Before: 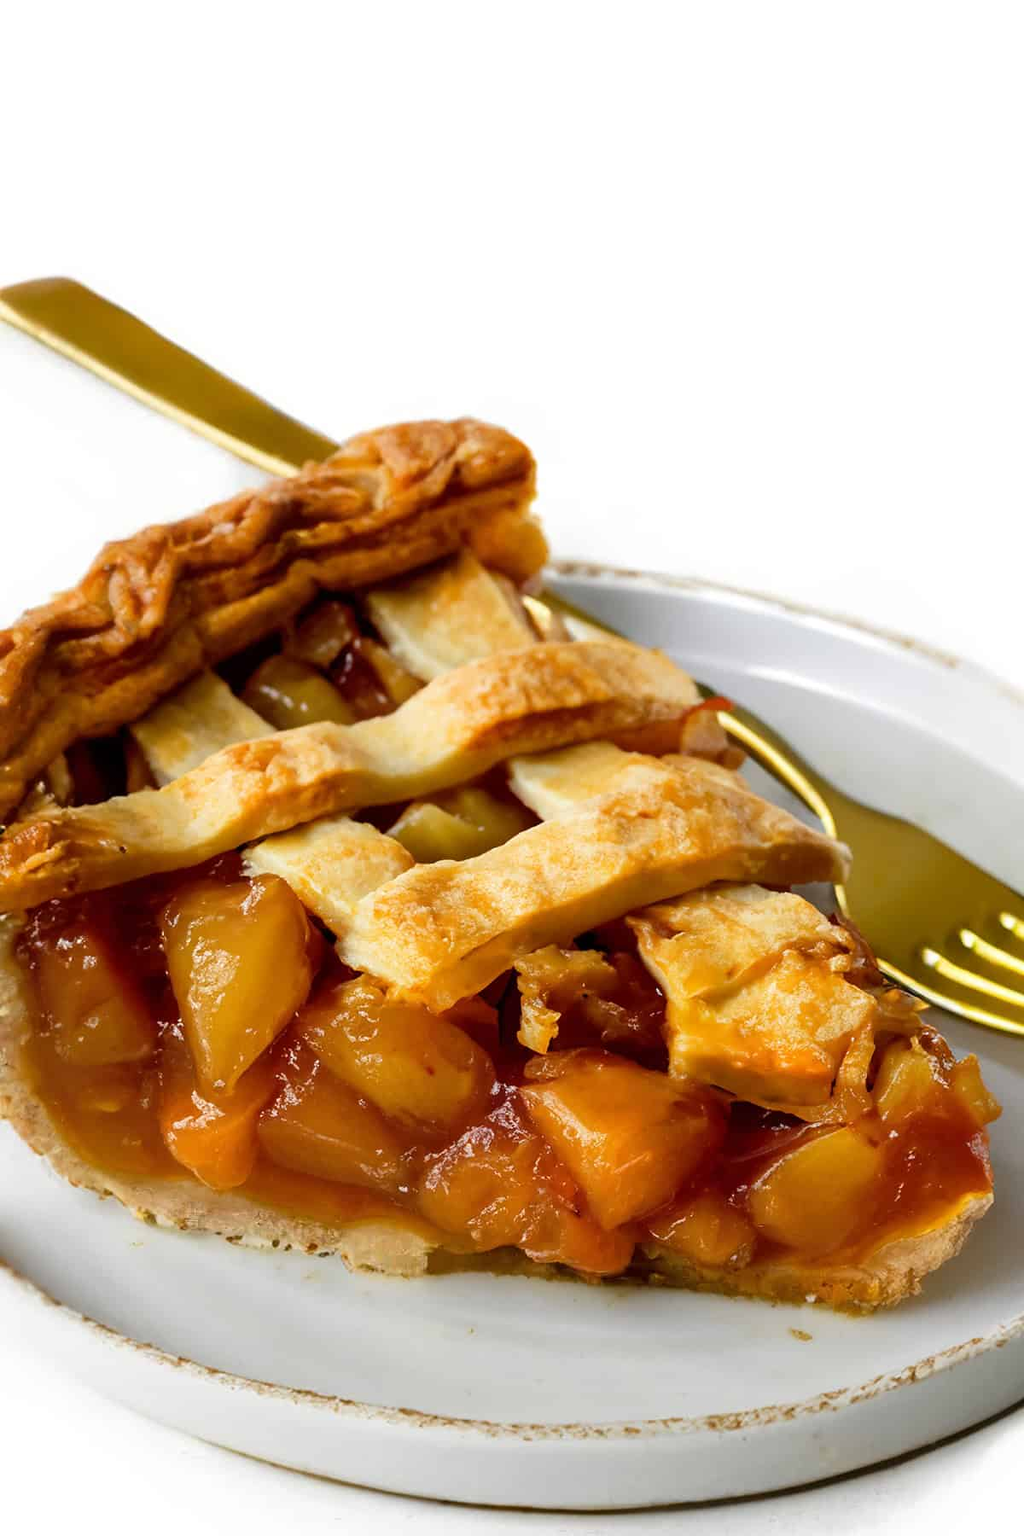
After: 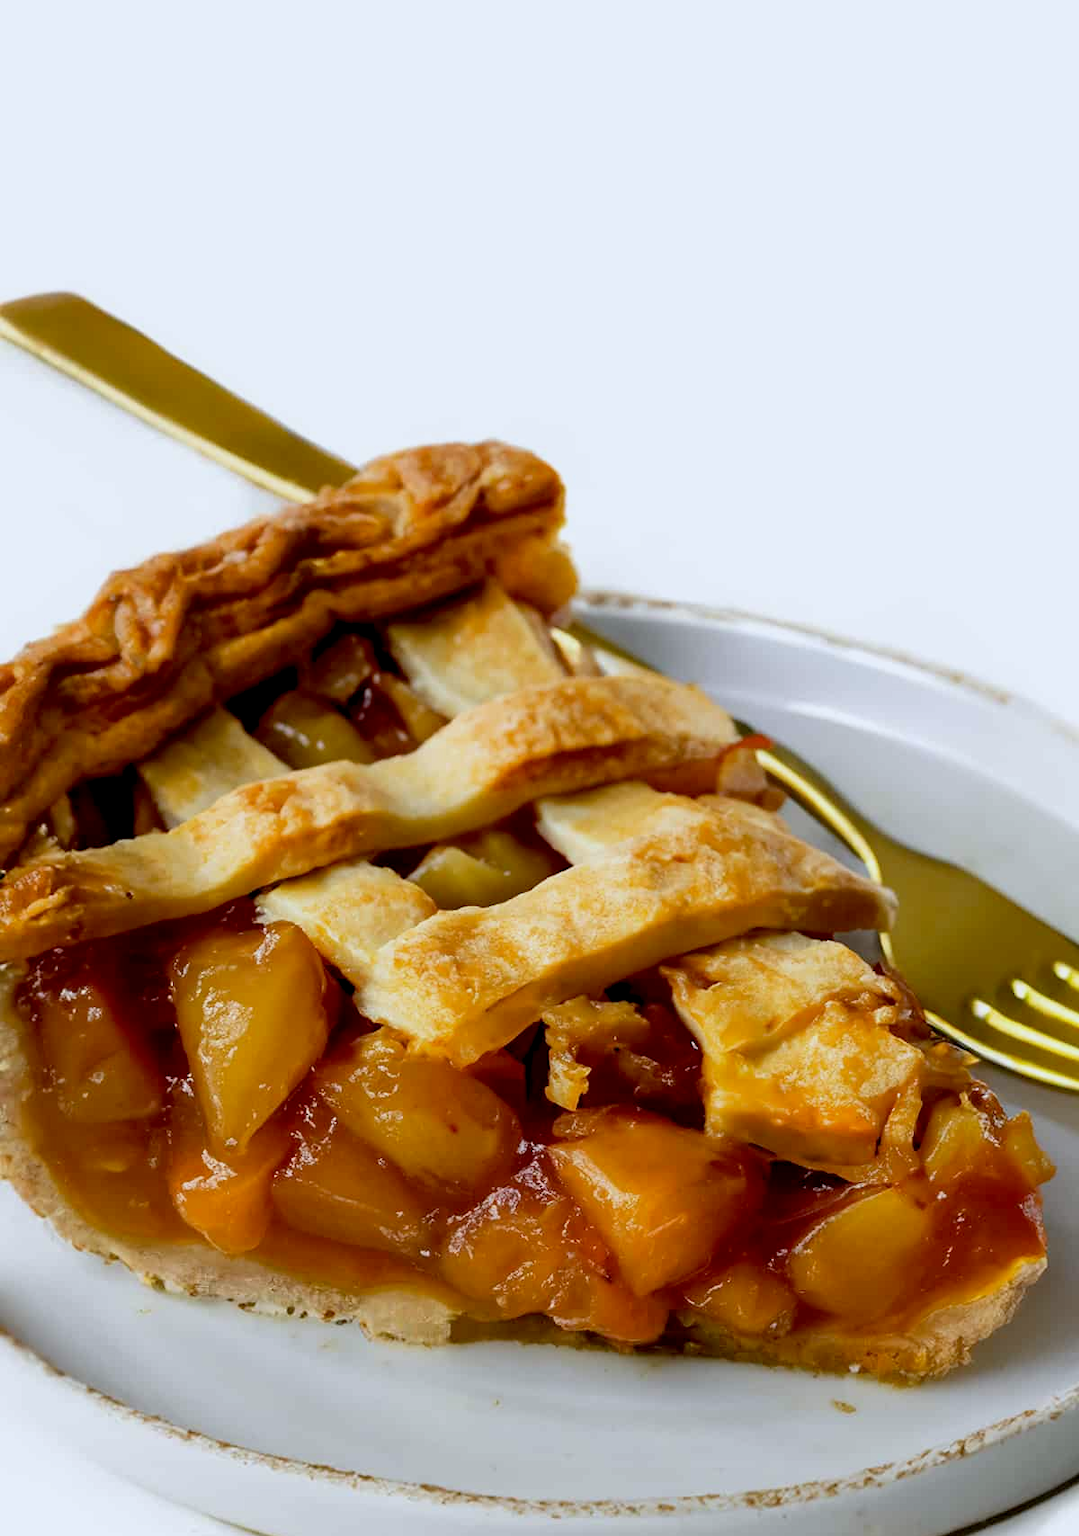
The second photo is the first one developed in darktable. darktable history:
crop and rotate: top 0%, bottom 5.097%
white balance: red 0.967, blue 1.049
exposure: black level correction 0.006, exposure -0.226 EV, compensate highlight preservation false
